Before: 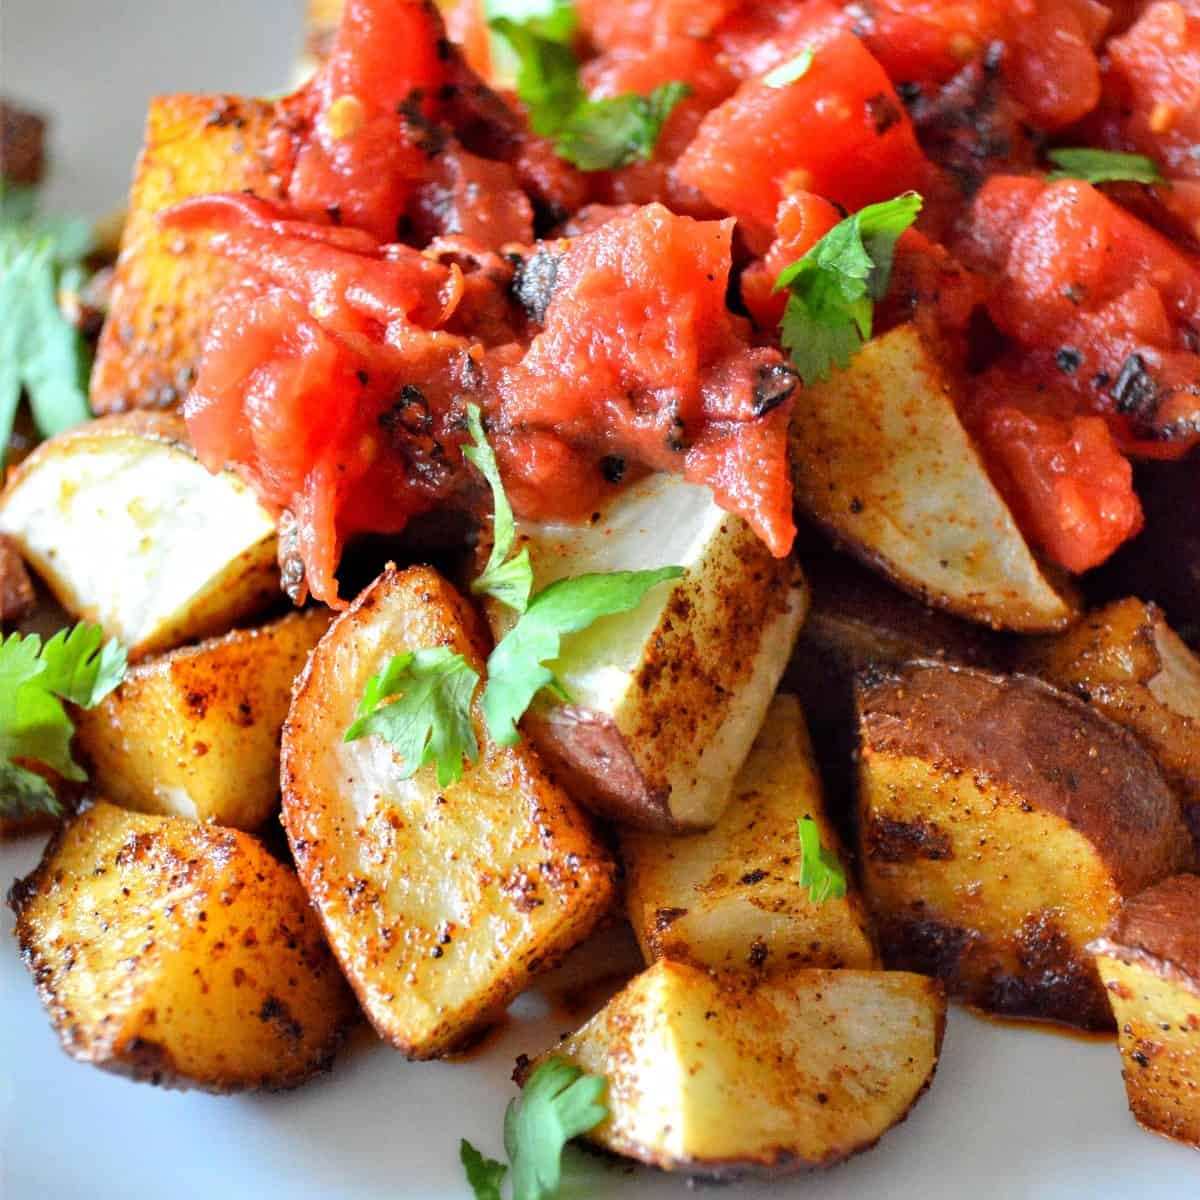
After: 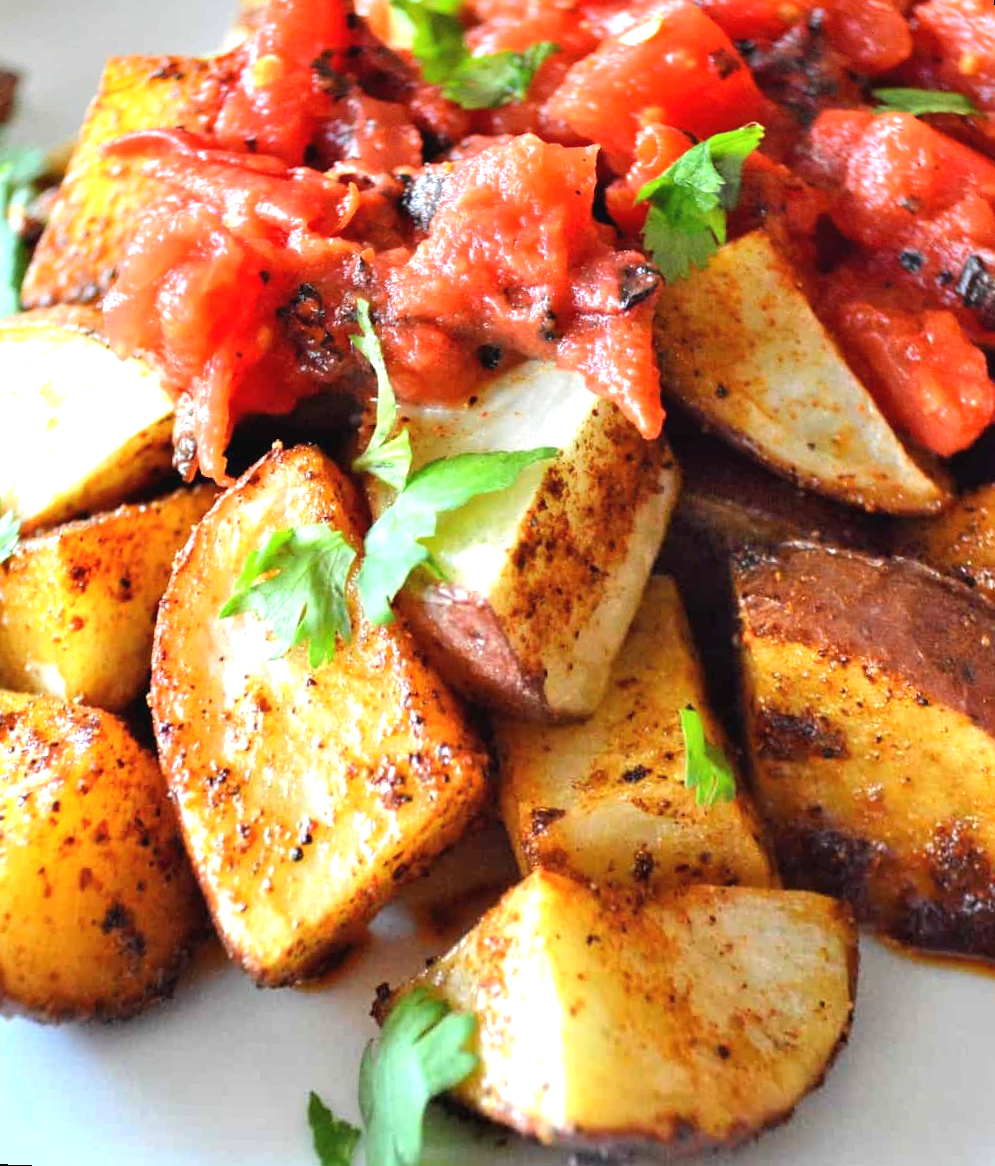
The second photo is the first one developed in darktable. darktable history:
rotate and perspective: rotation 0.72°, lens shift (vertical) -0.352, lens shift (horizontal) -0.051, crop left 0.152, crop right 0.859, crop top 0.019, crop bottom 0.964
exposure: black level correction -0.002, exposure 0.54 EV, compensate highlight preservation false
